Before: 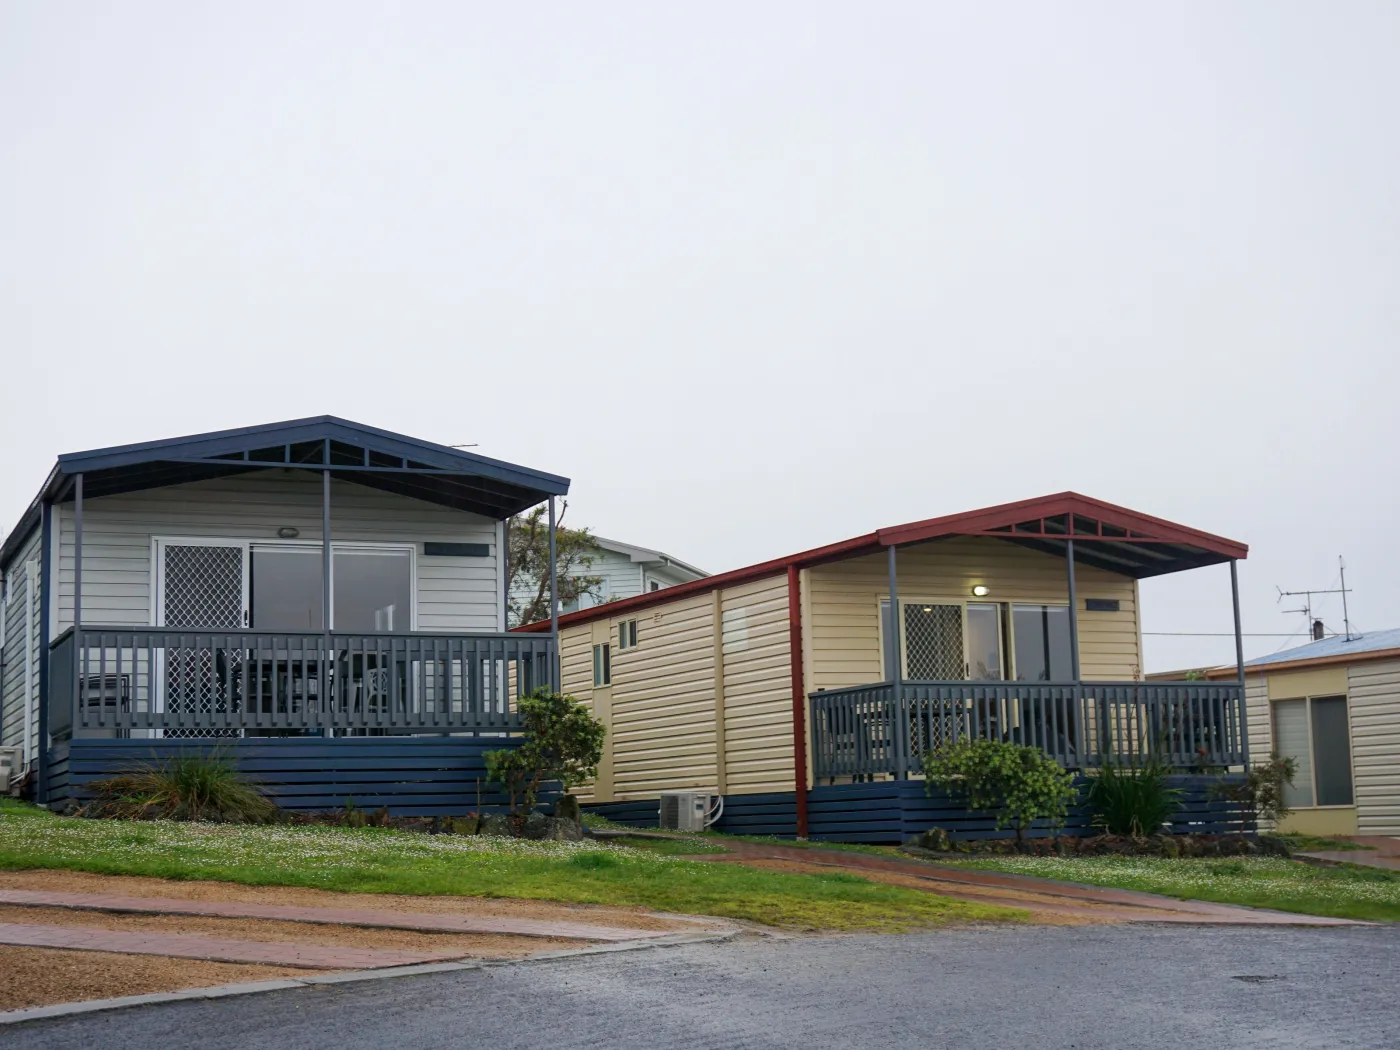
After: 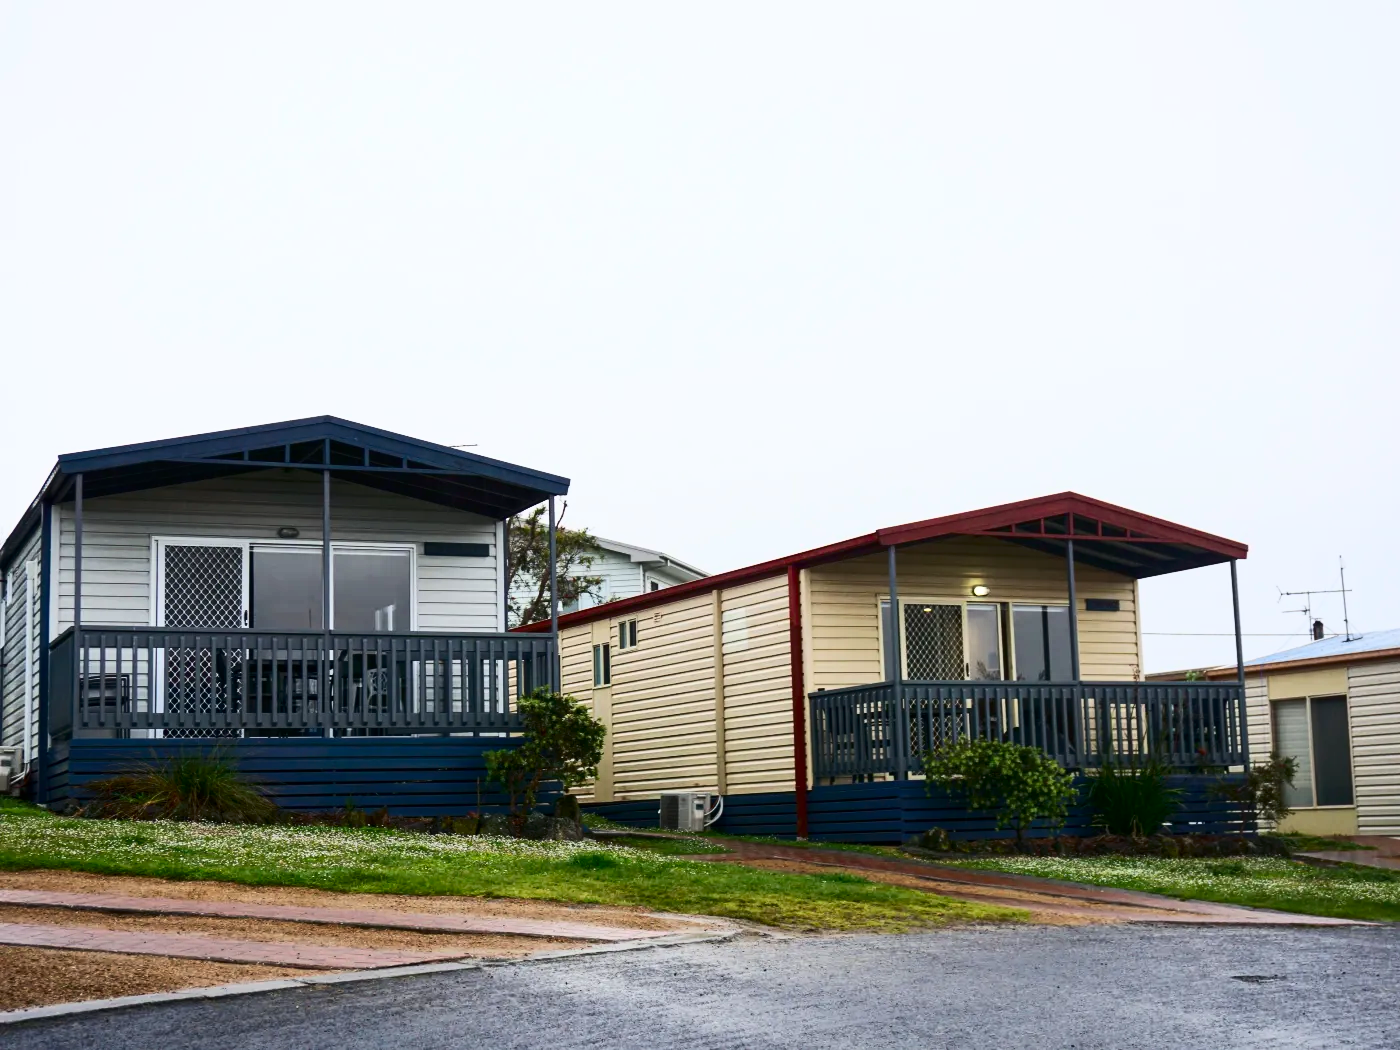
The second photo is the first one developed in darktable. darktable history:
contrast brightness saturation: contrast 0.4, brightness 0.1, saturation 0.21
